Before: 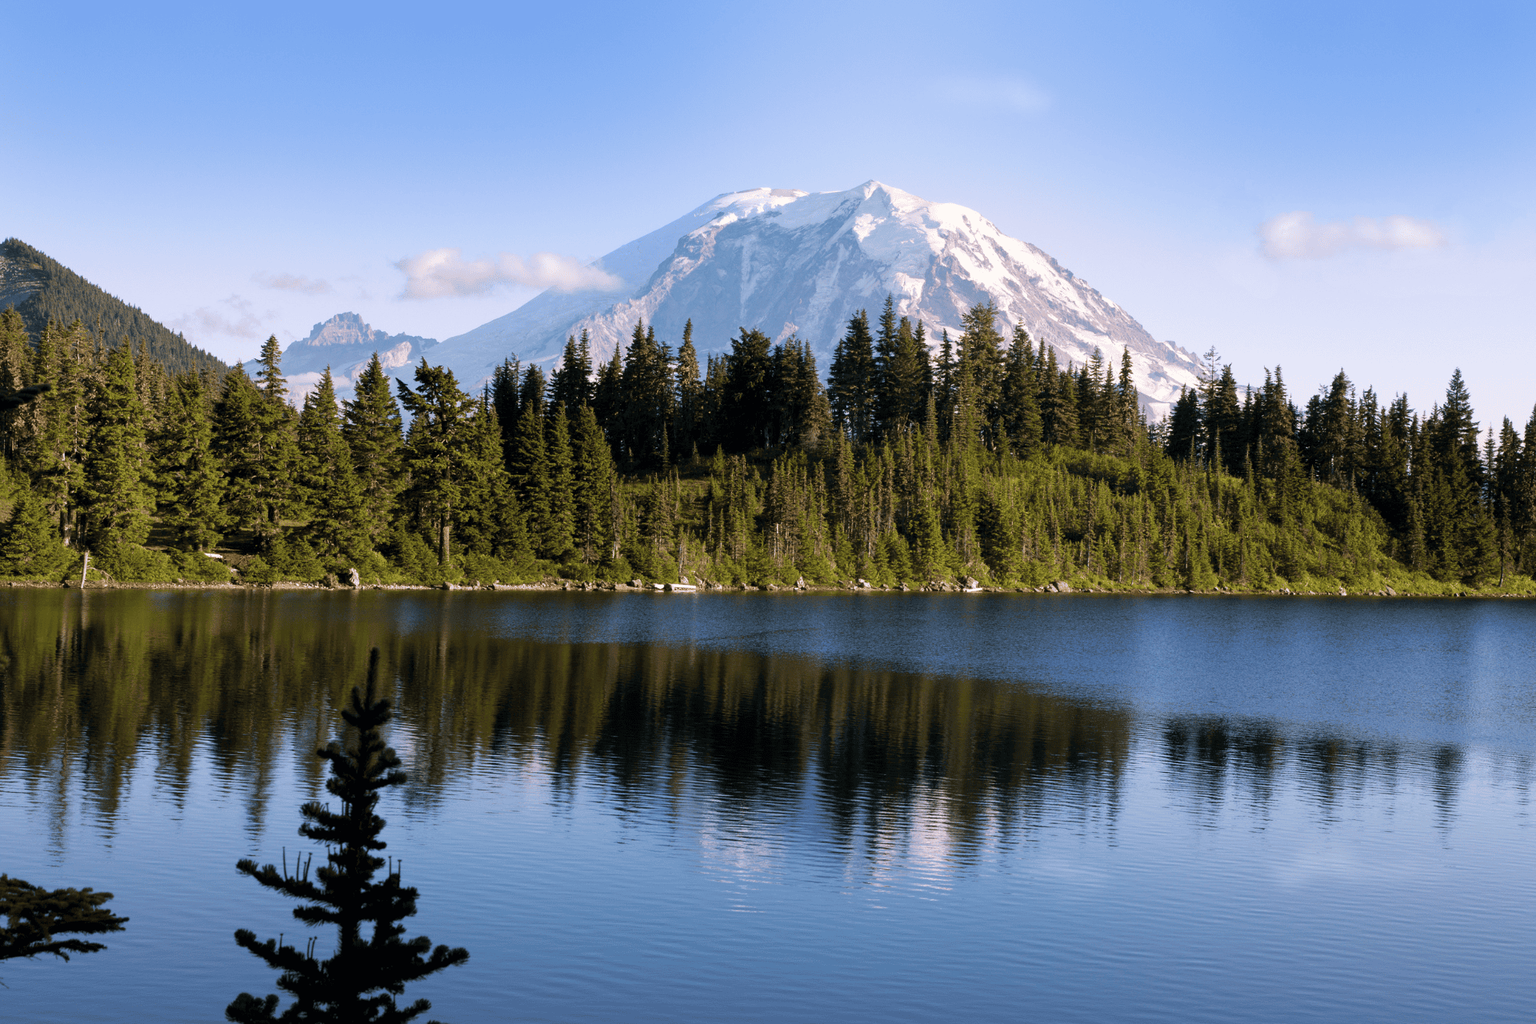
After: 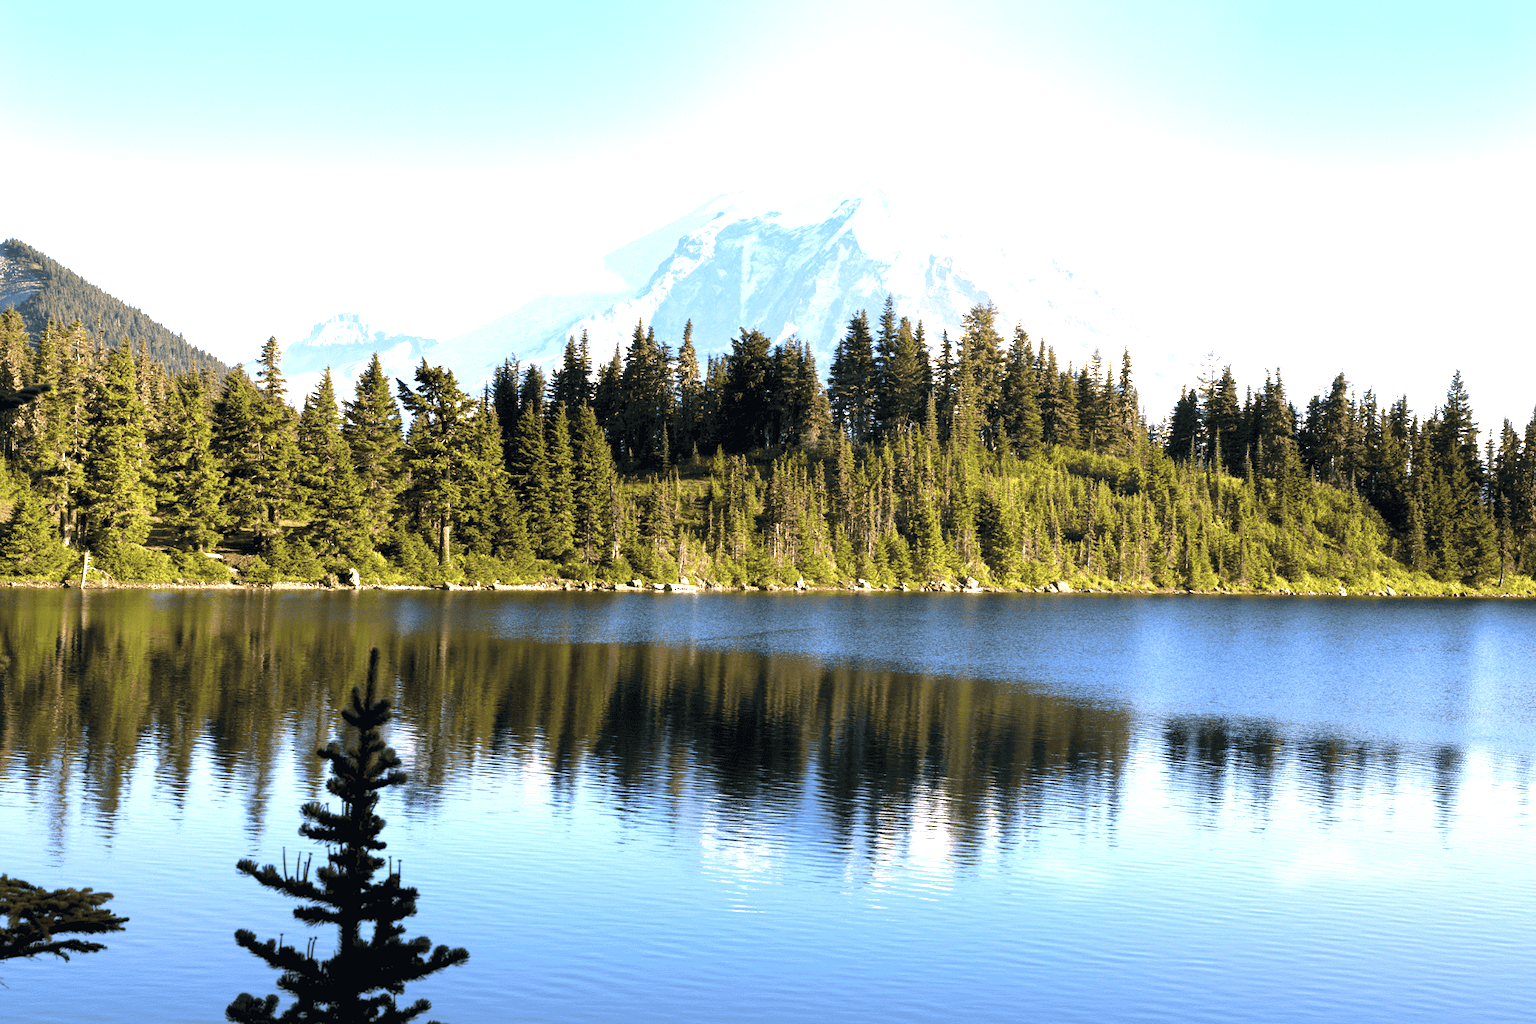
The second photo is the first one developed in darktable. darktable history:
exposure: black level correction 0, exposure 1.465 EV, compensate highlight preservation false
